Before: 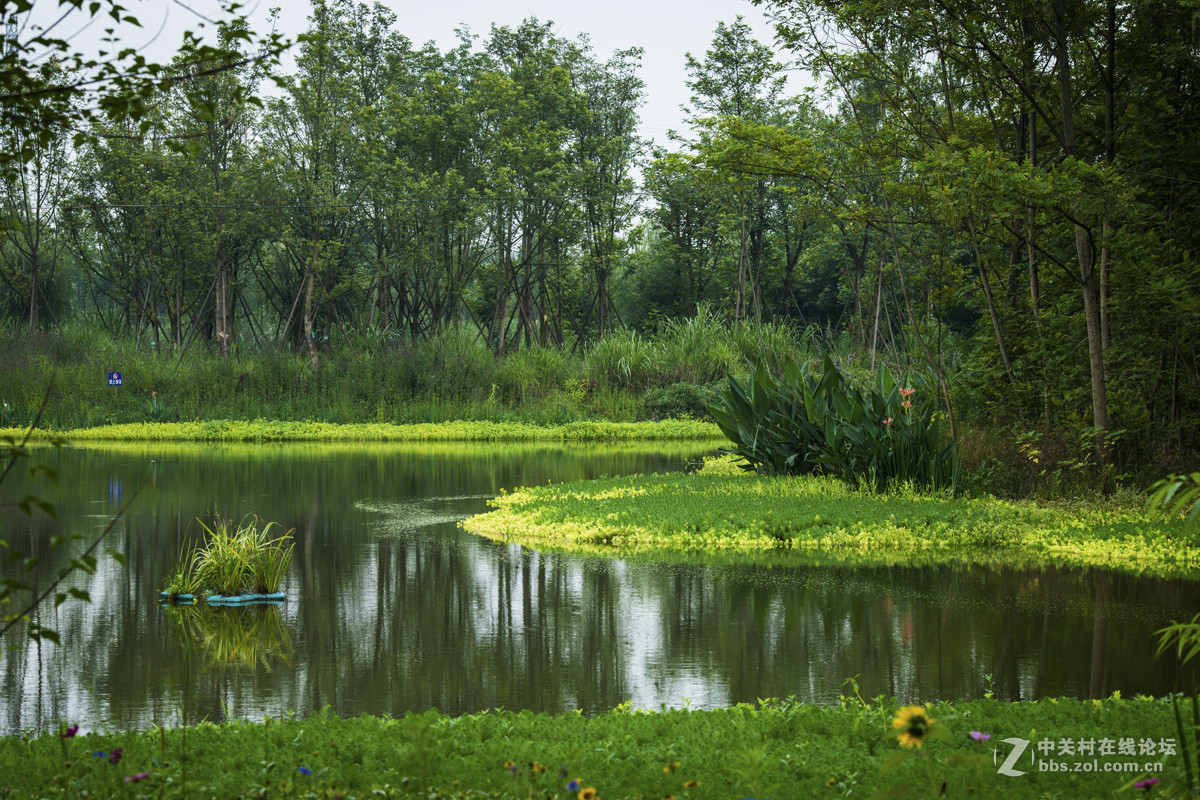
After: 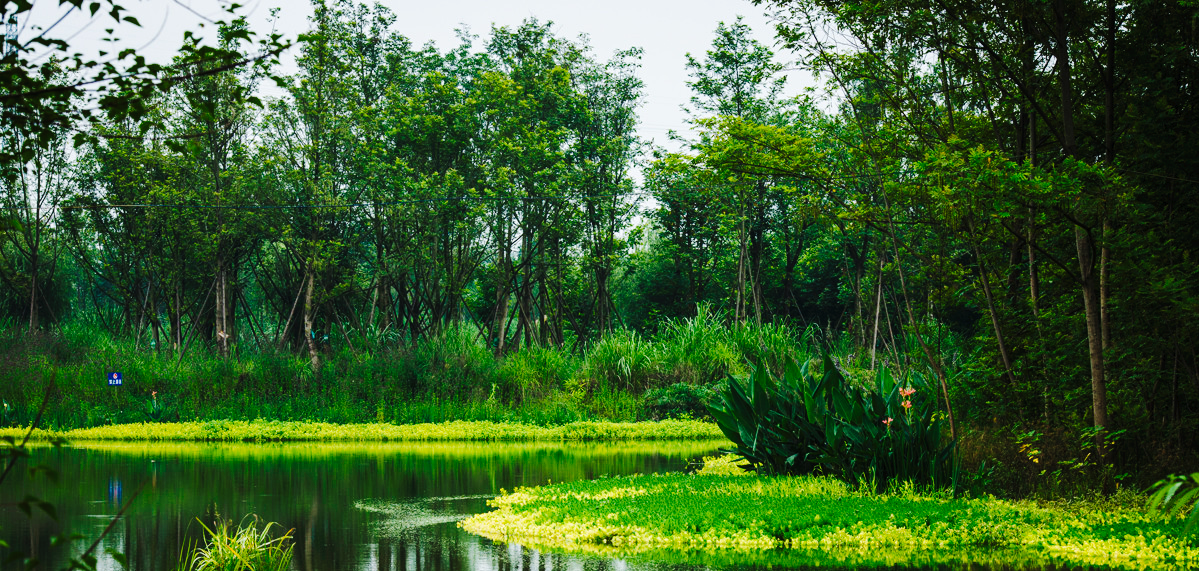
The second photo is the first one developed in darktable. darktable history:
crop: bottom 28.576%
tone curve: curves: ch0 [(0, 0) (0.003, 0.018) (0.011, 0.021) (0.025, 0.028) (0.044, 0.039) (0.069, 0.05) (0.1, 0.06) (0.136, 0.081) (0.177, 0.117) (0.224, 0.161) (0.277, 0.226) (0.335, 0.315) (0.399, 0.421) (0.468, 0.53) (0.543, 0.627) (0.623, 0.726) (0.709, 0.789) (0.801, 0.859) (0.898, 0.924) (1, 1)], preserve colors none
